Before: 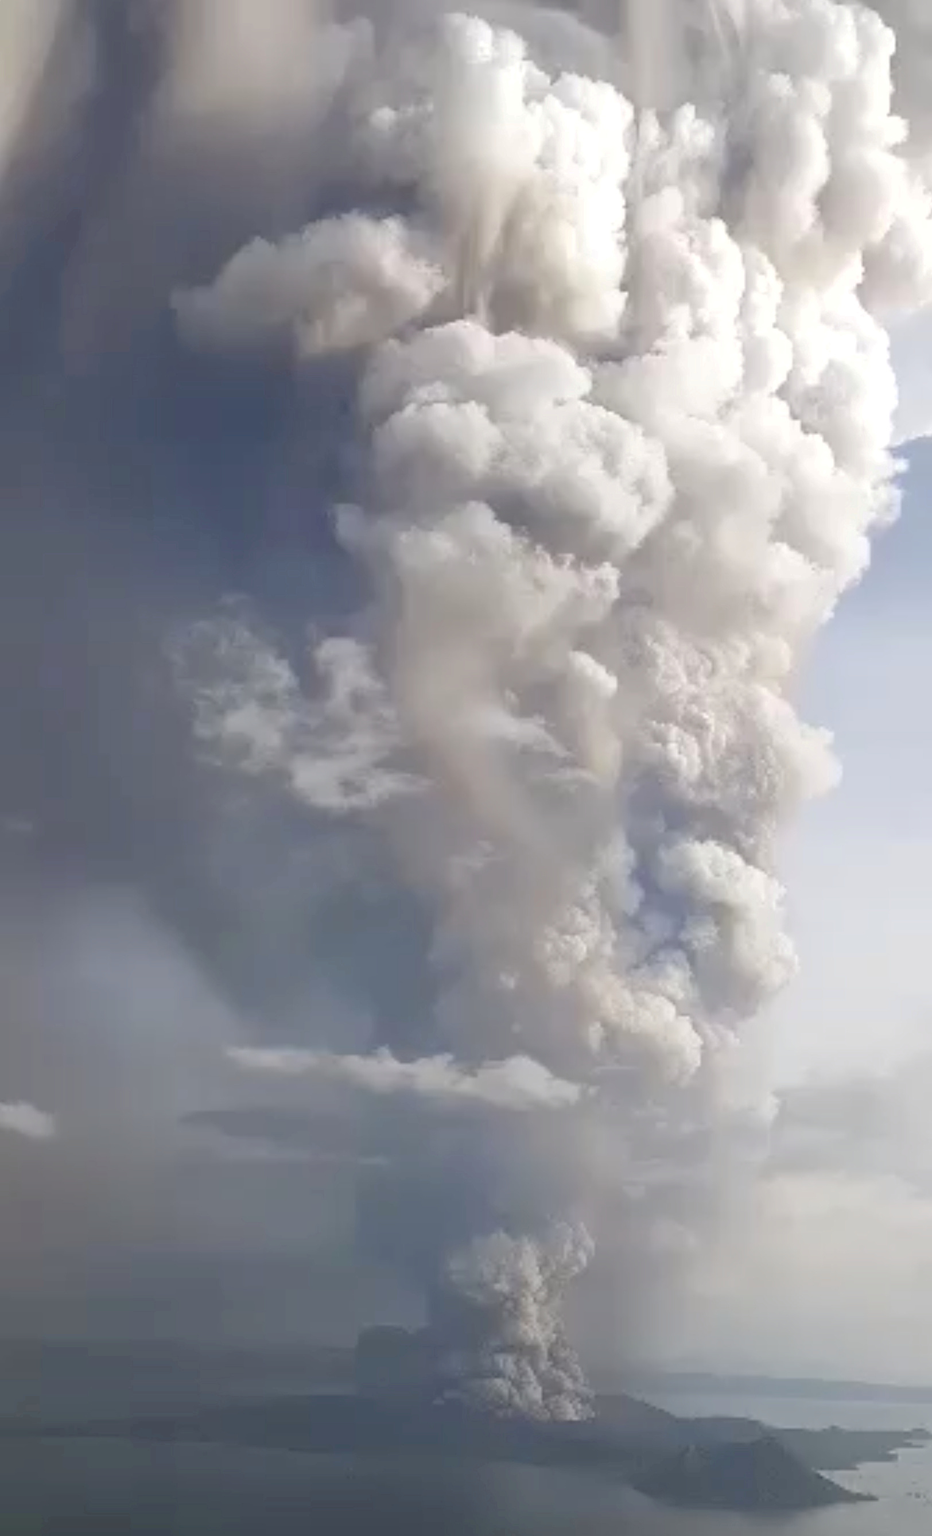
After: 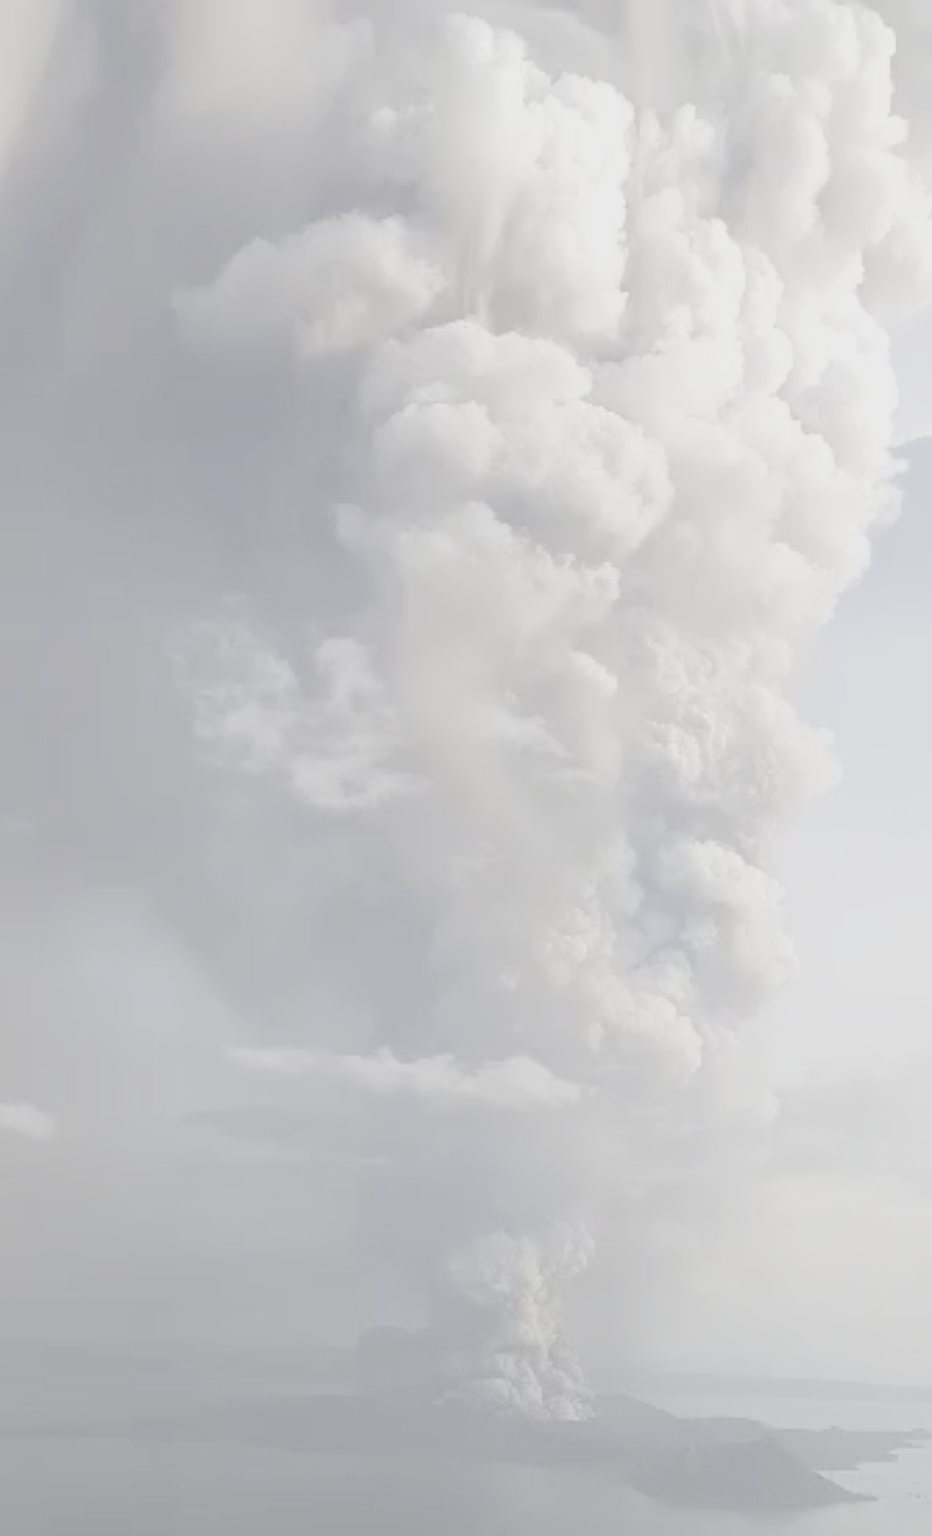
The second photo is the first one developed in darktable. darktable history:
exposure: exposure -0.072 EV, compensate highlight preservation false
color balance rgb: perceptual saturation grading › global saturation 30.343%
contrast brightness saturation: contrast -0.331, brightness 0.769, saturation -0.772
